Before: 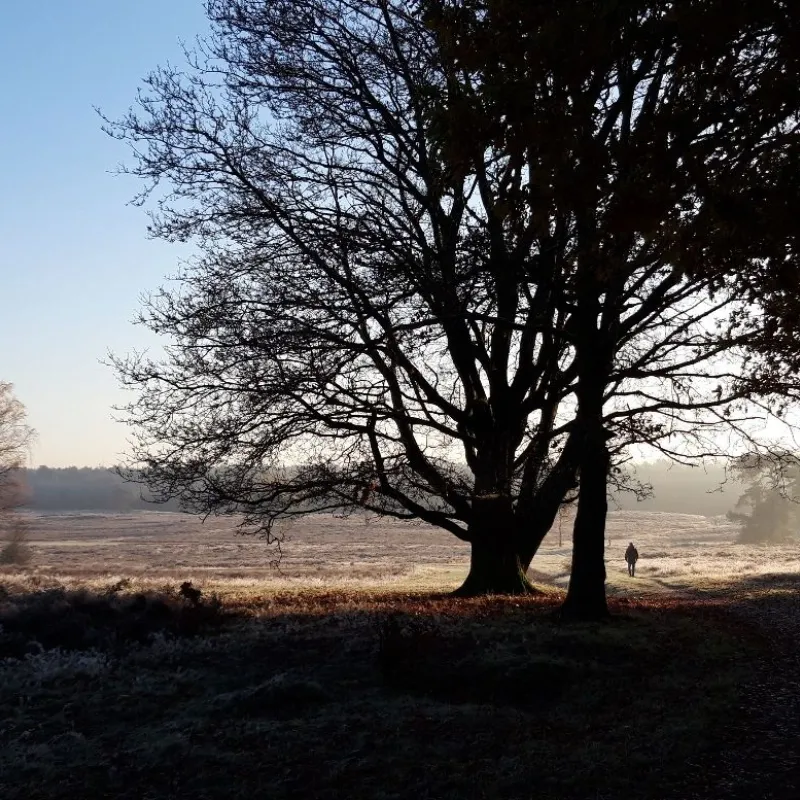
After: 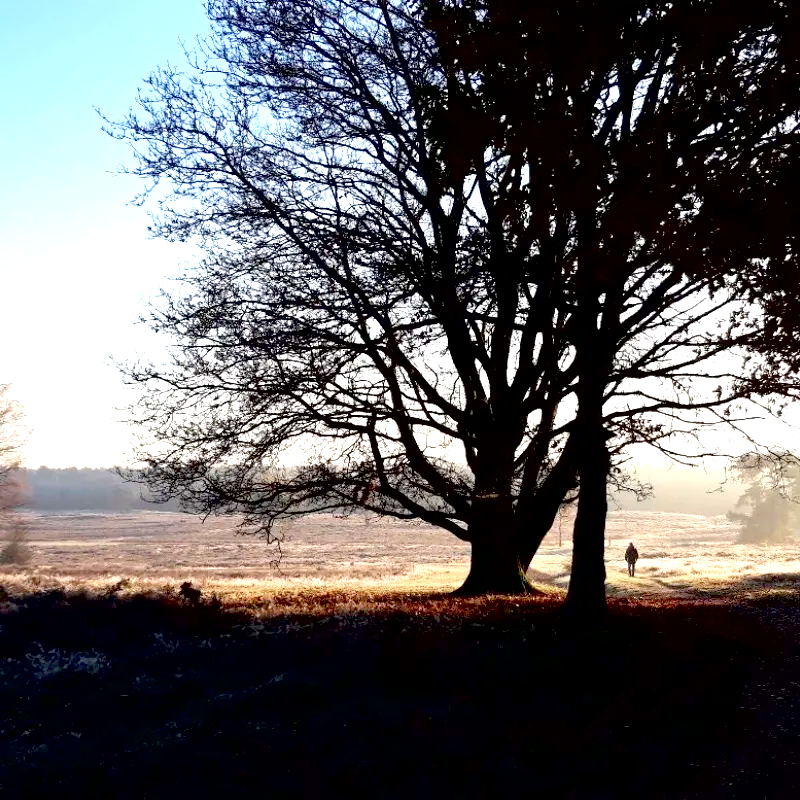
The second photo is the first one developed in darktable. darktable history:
contrast brightness saturation: contrast 0.028, brightness 0.055, saturation 0.123
exposure: black level correction 0.01, exposure 1 EV, compensate highlight preservation false
